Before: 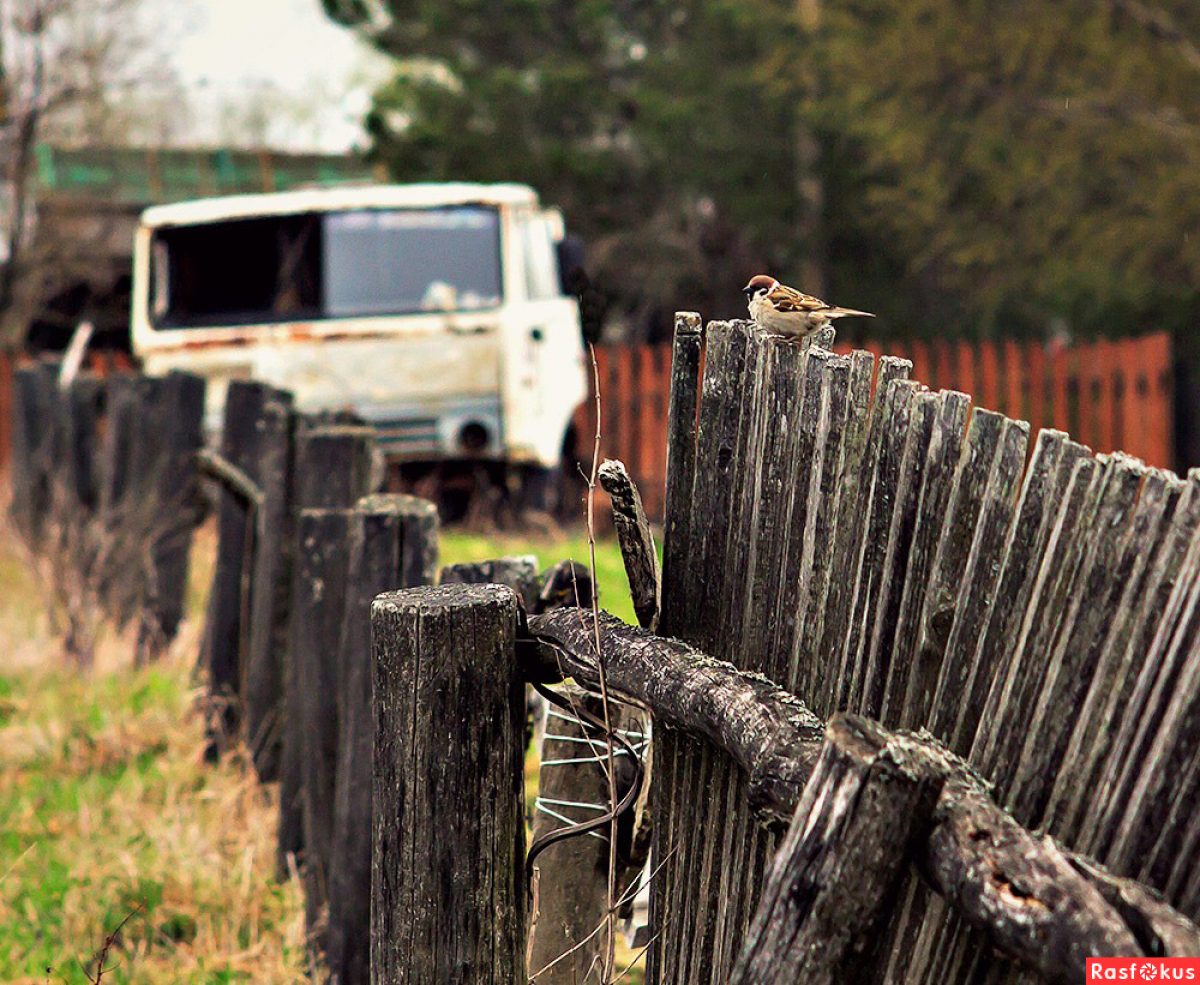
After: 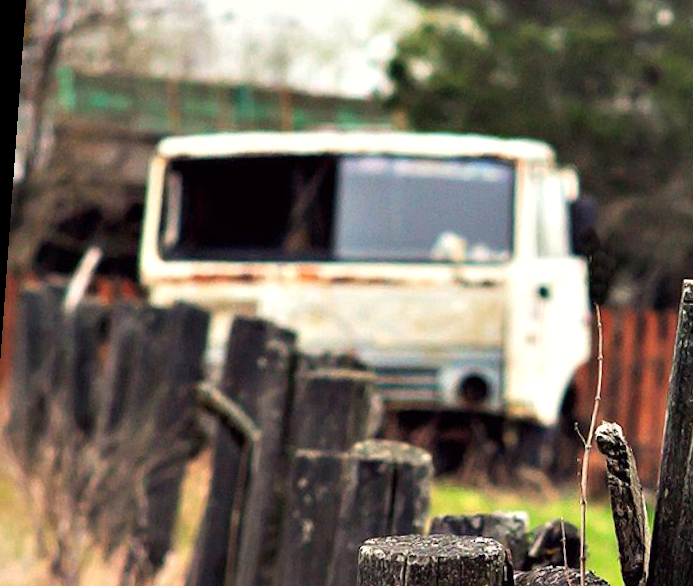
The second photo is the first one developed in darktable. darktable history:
exposure: exposure 0.191 EV, compensate highlight preservation false
rotate and perspective: rotation 4.1°, automatic cropping off
crop and rotate: left 3.047%, top 7.509%, right 42.236%, bottom 37.598%
